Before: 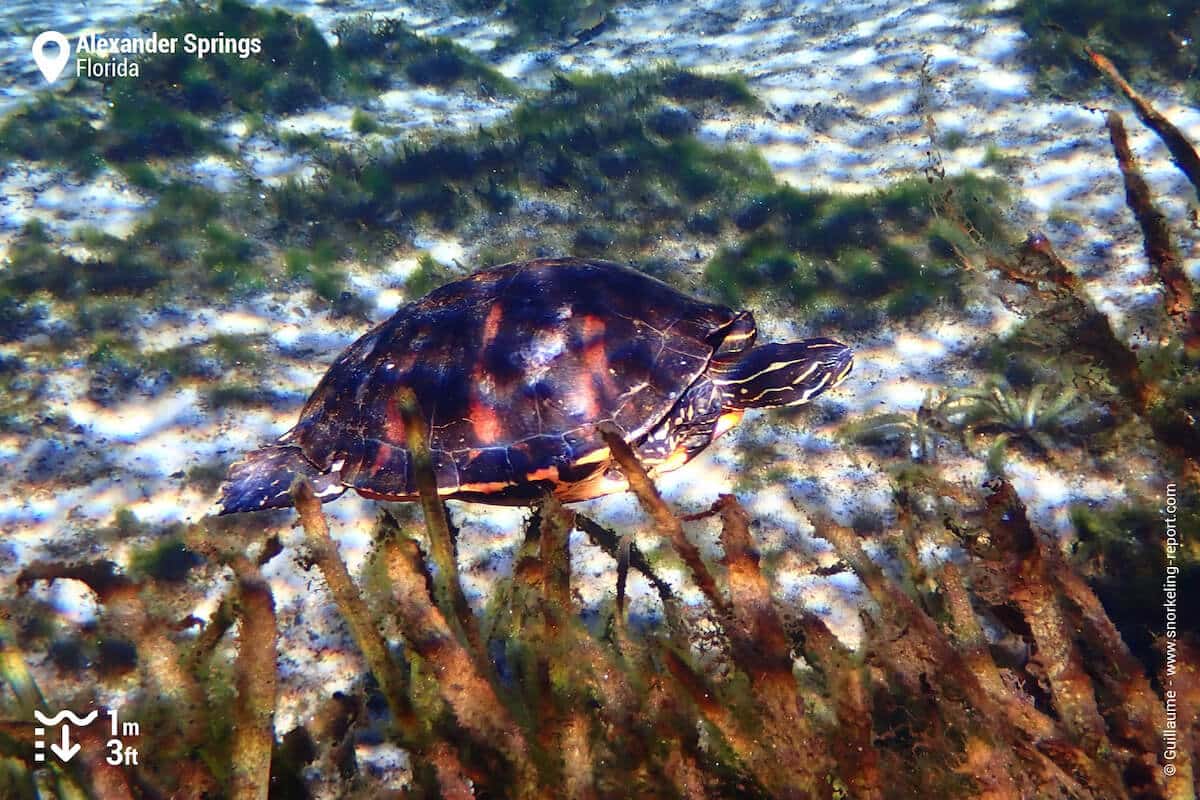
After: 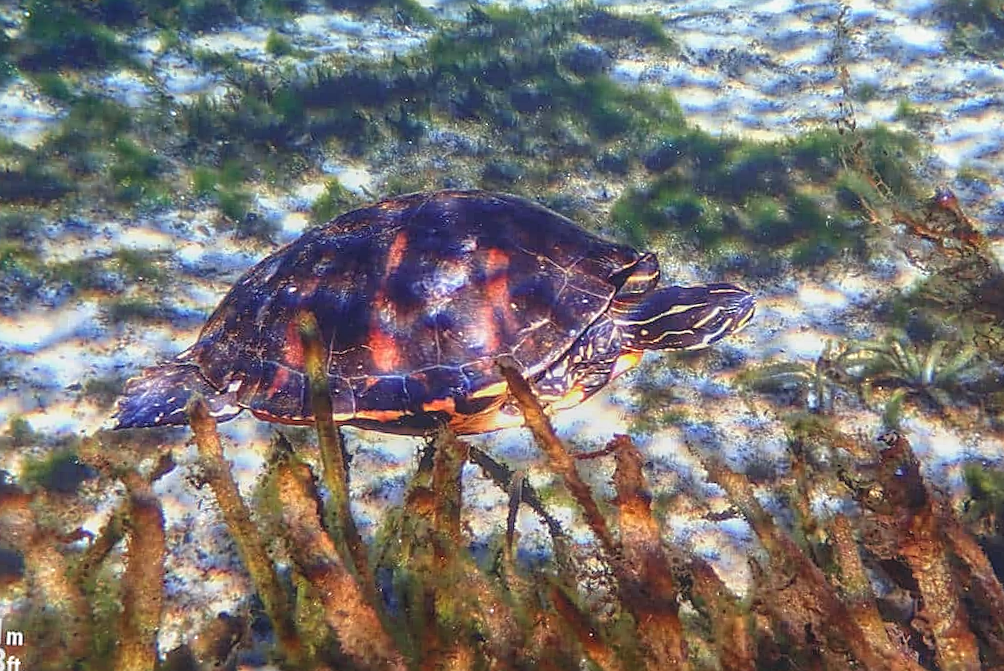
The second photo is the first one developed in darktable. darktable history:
local contrast: highlights 73%, shadows 14%, midtone range 0.196
sharpen: on, module defaults
crop and rotate: angle -2.94°, left 5.232%, top 5.164%, right 4.71%, bottom 4.602%
exposure: compensate highlight preservation false
